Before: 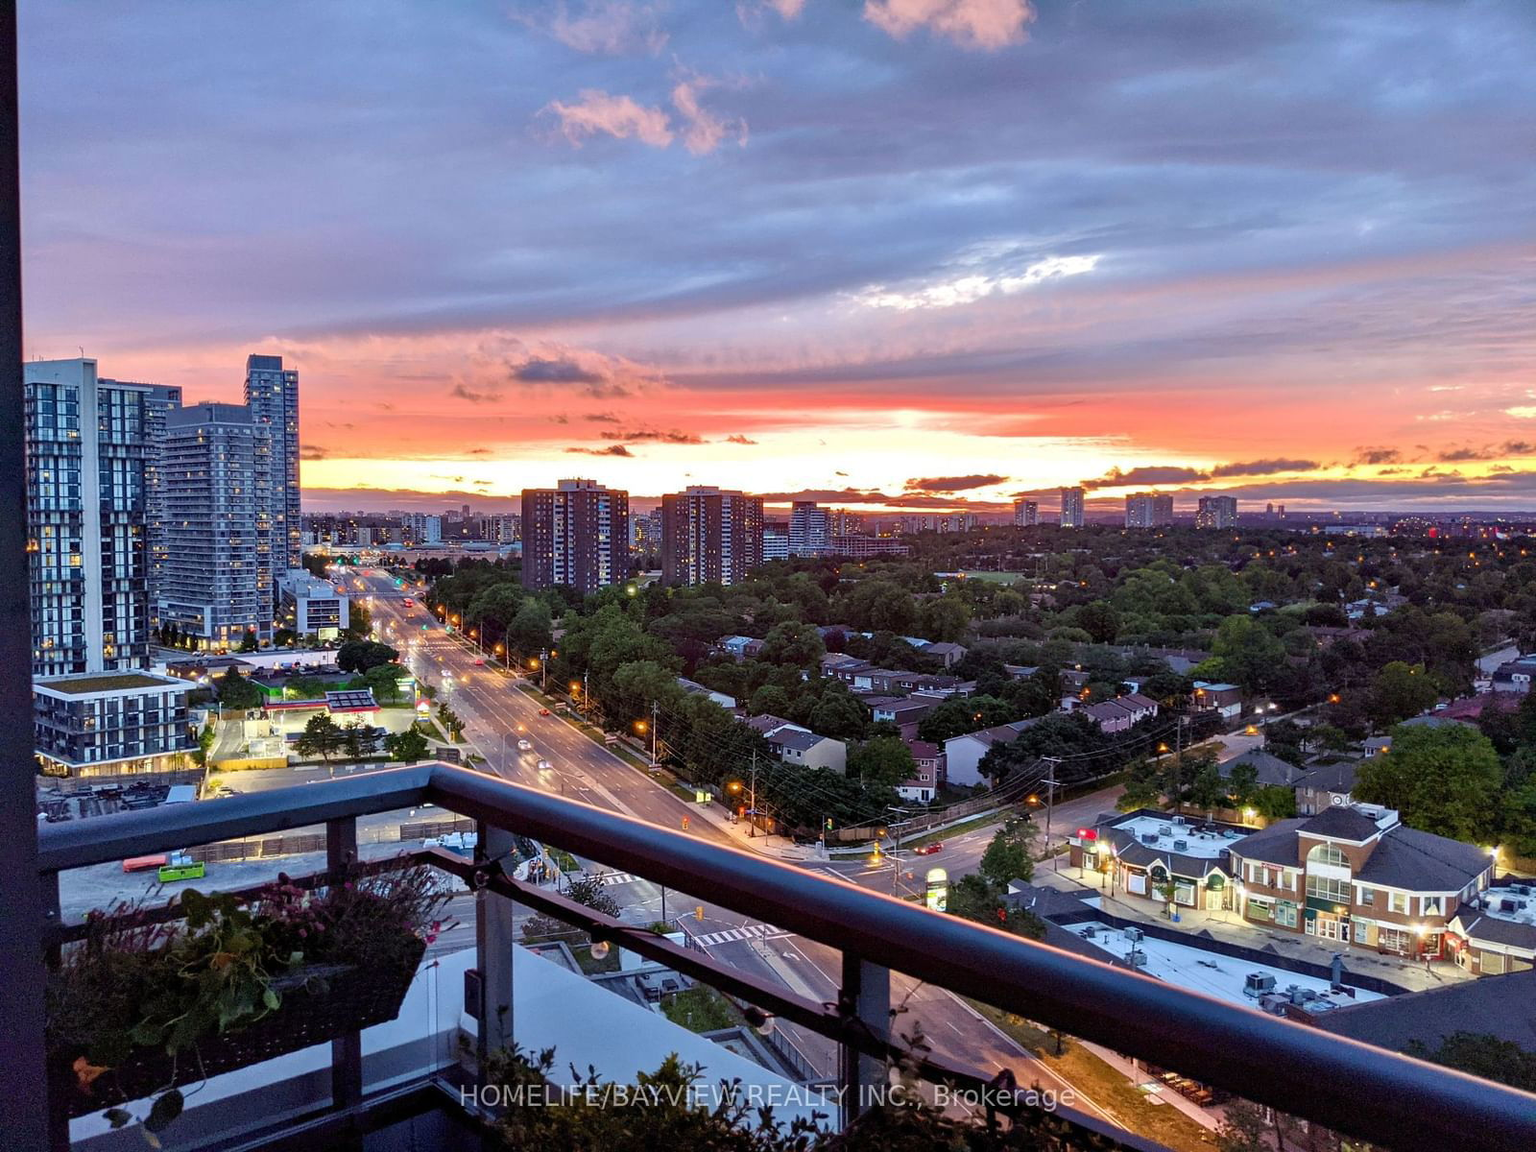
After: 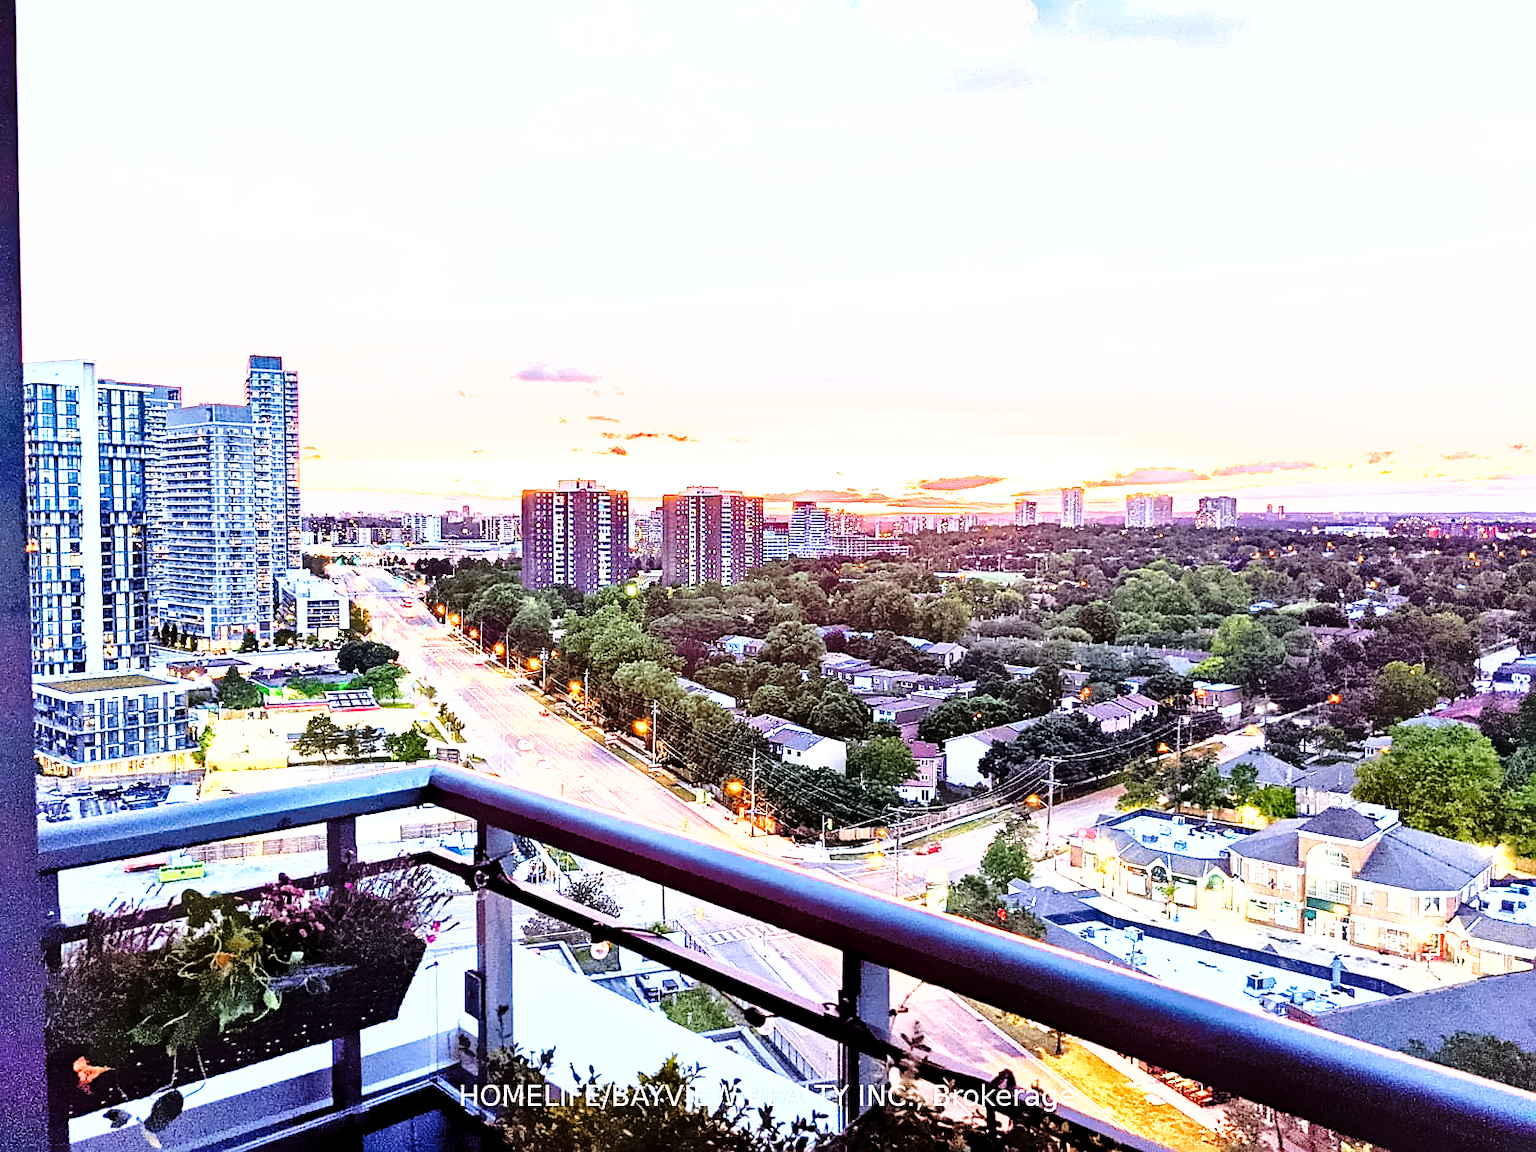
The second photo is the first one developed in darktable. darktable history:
sharpen: on, module defaults
surface blur: on, module defaults
exposure: black level correction 0.001, exposure 1.84 EV, compensate highlight preservation false
shadows and highlights: low approximation 0.01, soften with gaussian | blend: blend mode overlay, opacity 54%; mask: uniform (no mask)
base curve: curves: ch0 [(0, 0) (0.028, 0.03) (0.121, 0.232) (0.46, 0.748) (0.859, 0.968) (1, 1)], preserve colors none
base curve: curves: ch0 [(0, 0) (0.028, 0.03) (0.121, 0.232) (0.46, 0.748) (0.859, 0.968) (1, 1)], preserve colors none
exposure: black level correction 0, exposure 1.599 EV, compensate highlight preservation false
levels: levels [0.016, 0.492, 0.969]
shadows and highlights: radius 174.26, shadows 60.52, highlights -68.24, low approximation 0.01, soften with gaussian
